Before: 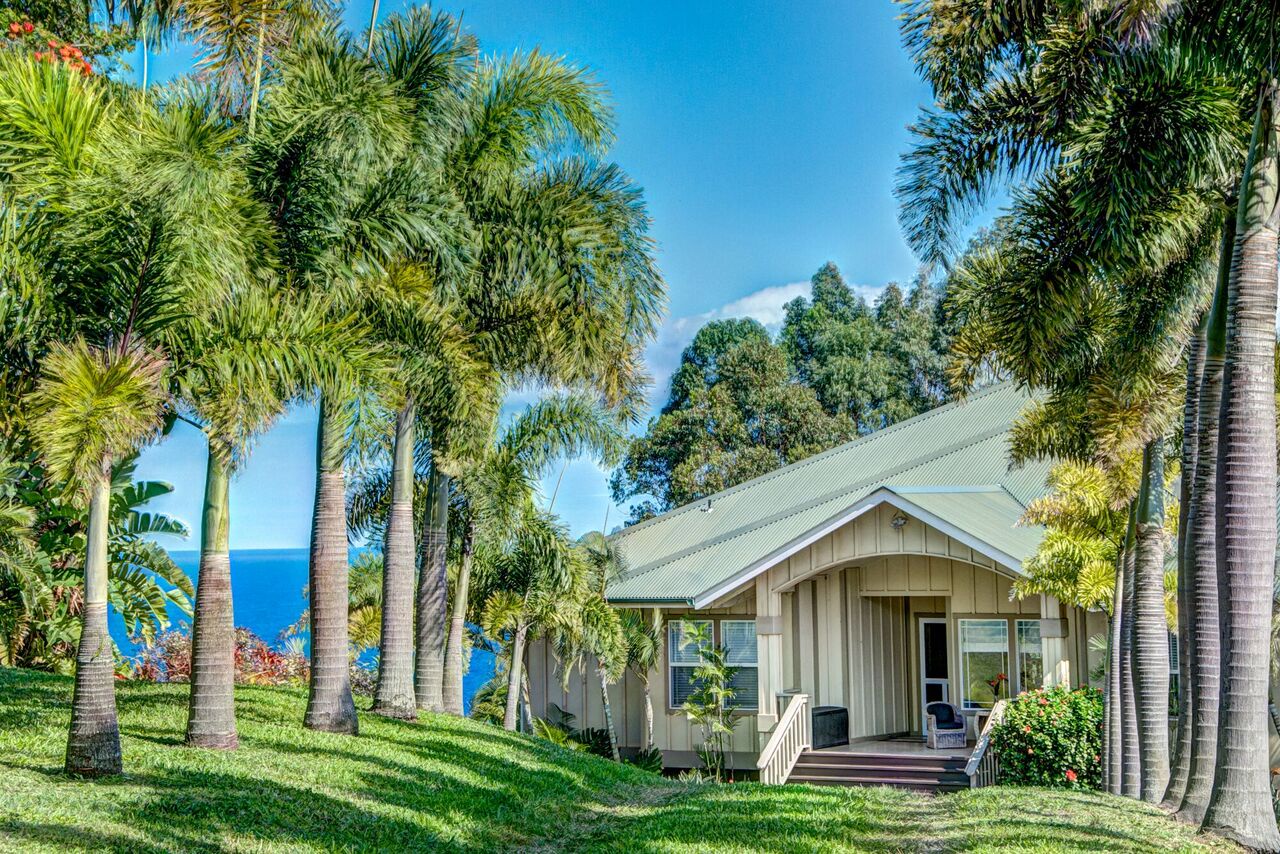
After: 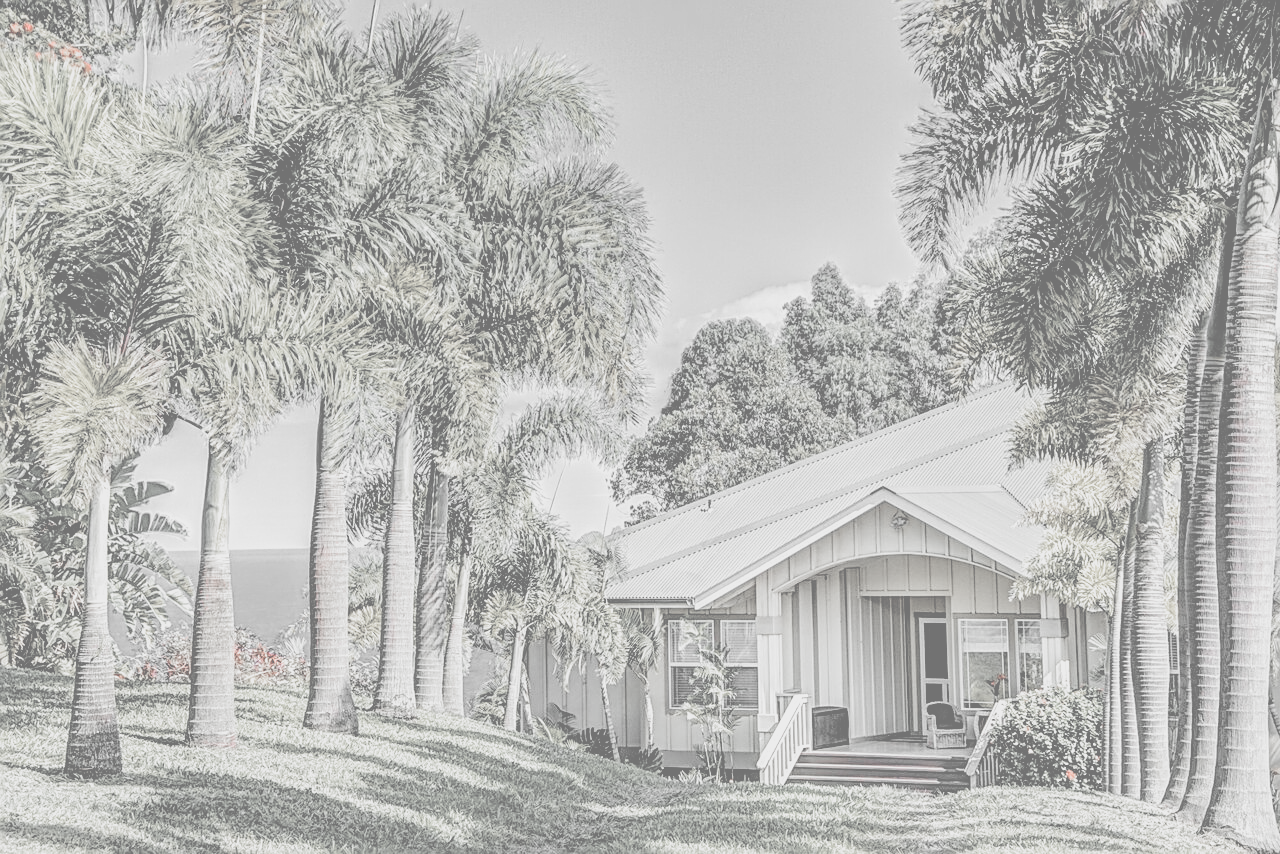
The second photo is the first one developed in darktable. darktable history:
color zones: curves: ch1 [(0, 0.831) (0.08, 0.771) (0.157, 0.268) (0.241, 0.207) (0.562, -0.005) (0.714, -0.013) (0.876, 0.01) (1, 0.831)]
filmic rgb: black relative exposure -8.2 EV, white relative exposure 2.2 EV, threshold 3 EV, hardness 7.11, latitude 75%, contrast 1.325, highlights saturation mix -2%, shadows ↔ highlights balance 30%, preserve chrominance no, color science v5 (2021), contrast in shadows safe, contrast in highlights safe, enable highlight reconstruction true
sharpen: on, module defaults
contrast brightness saturation: contrast -0.32, brightness 0.75, saturation -0.78
